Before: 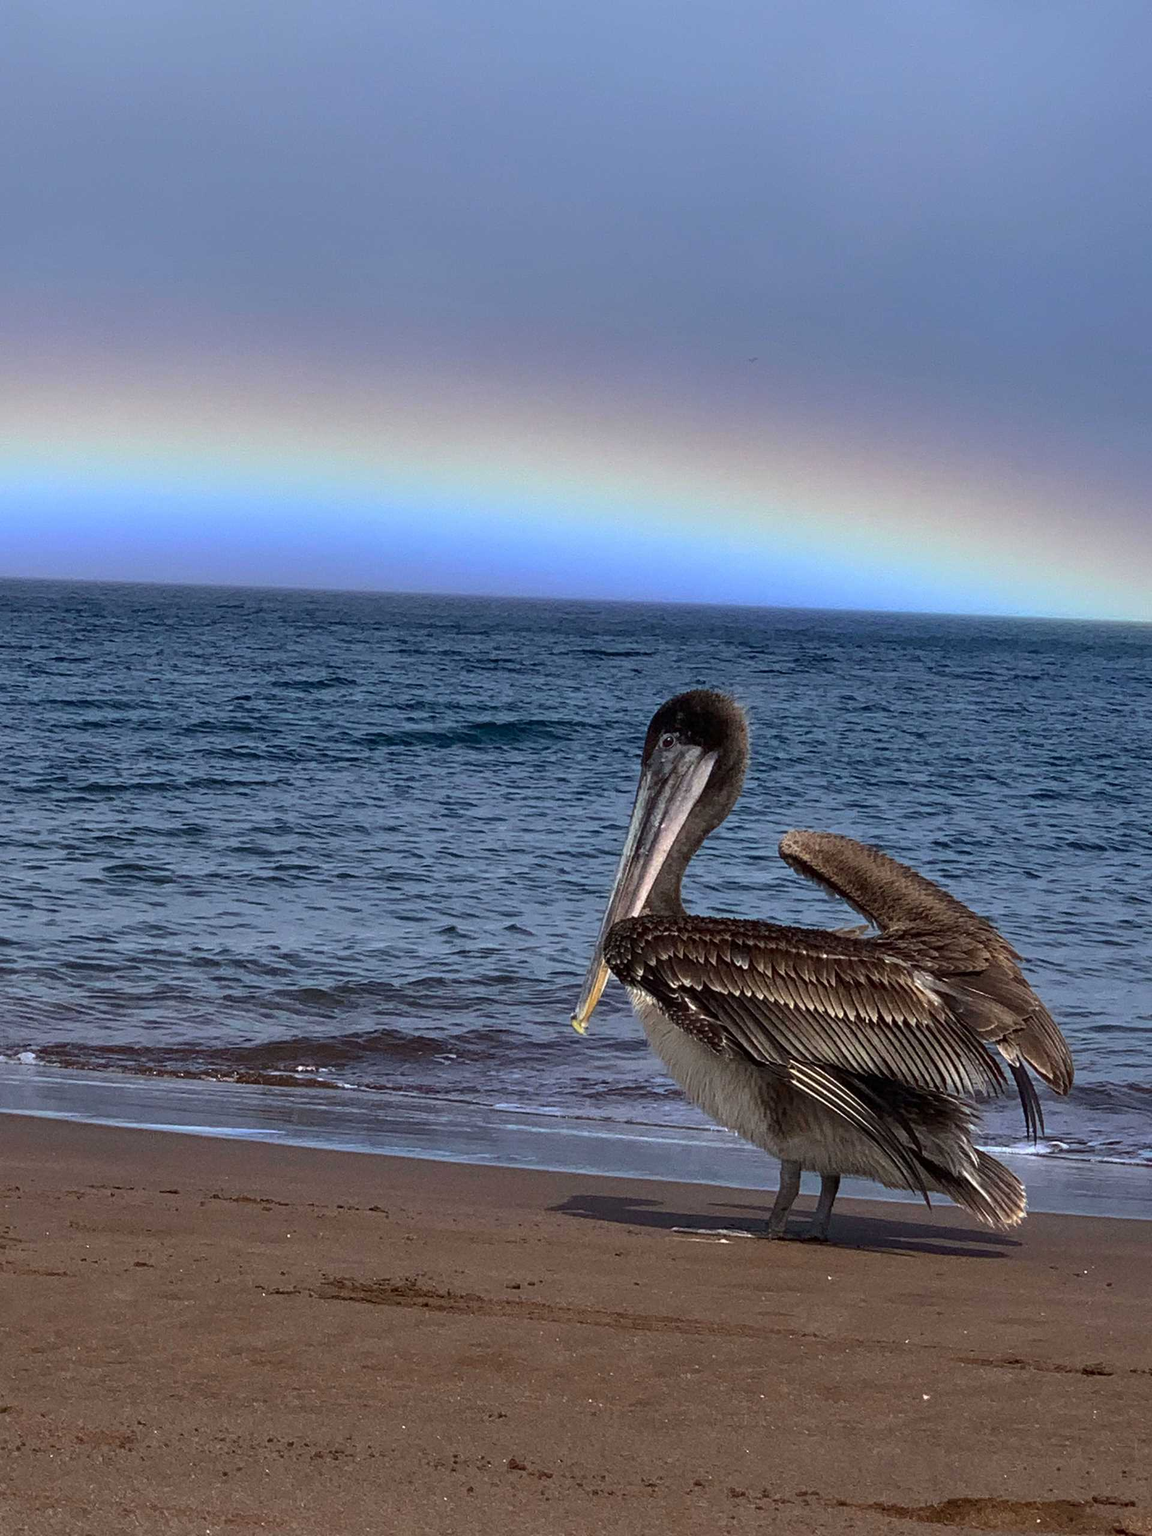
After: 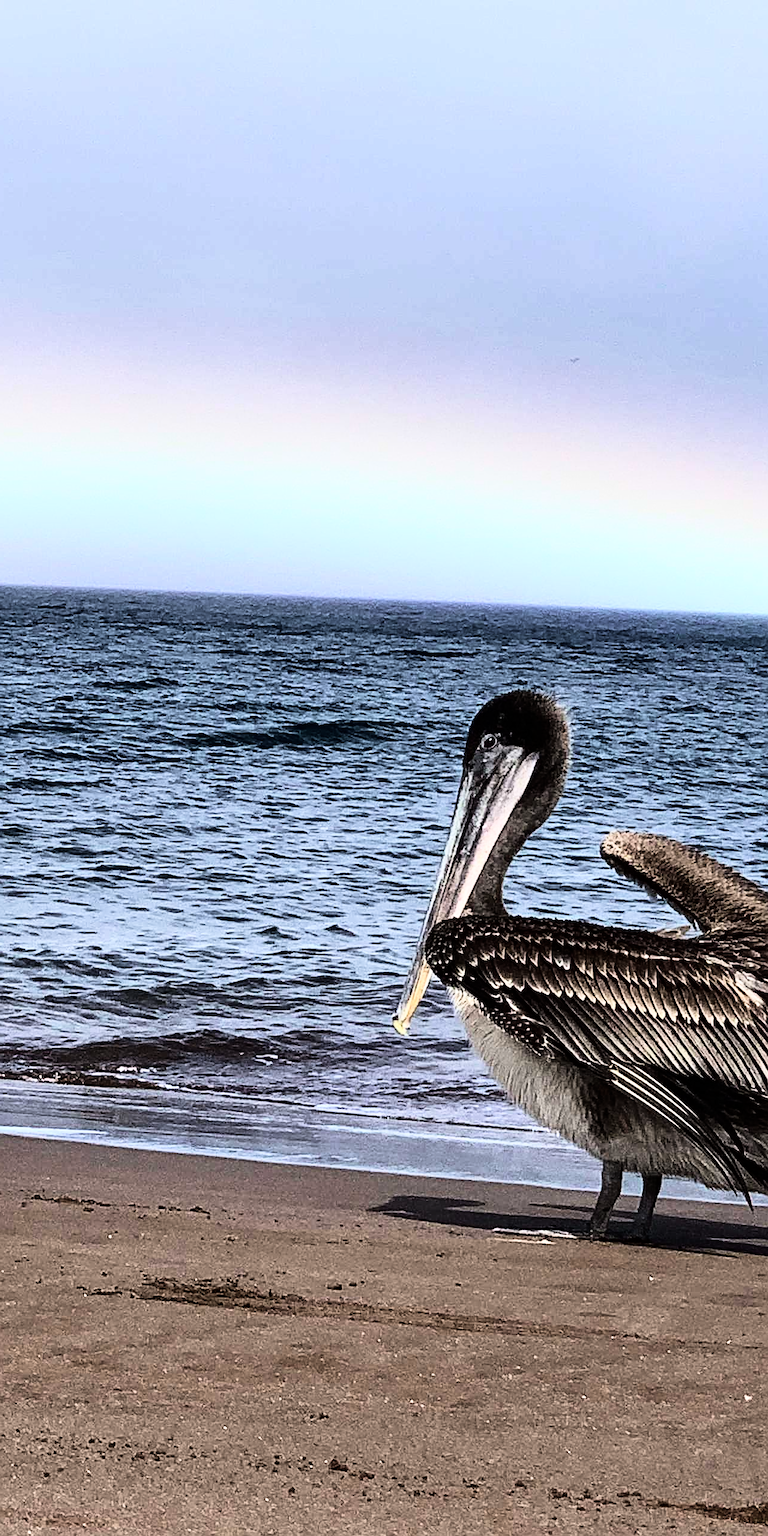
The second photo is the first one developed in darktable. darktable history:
contrast brightness saturation: contrast 0.1, saturation -0.36
velvia: on, module defaults
rgb curve: curves: ch0 [(0, 0) (0.21, 0.15) (0.24, 0.21) (0.5, 0.75) (0.75, 0.96) (0.89, 0.99) (1, 1)]; ch1 [(0, 0.02) (0.21, 0.13) (0.25, 0.2) (0.5, 0.67) (0.75, 0.9) (0.89, 0.97) (1, 1)]; ch2 [(0, 0.02) (0.21, 0.13) (0.25, 0.2) (0.5, 0.67) (0.75, 0.9) (0.89, 0.97) (1, 1)], compensate middle gray true
crop and rotate: left 15.546%, right 17.787%
sharpen: on, module defaults
